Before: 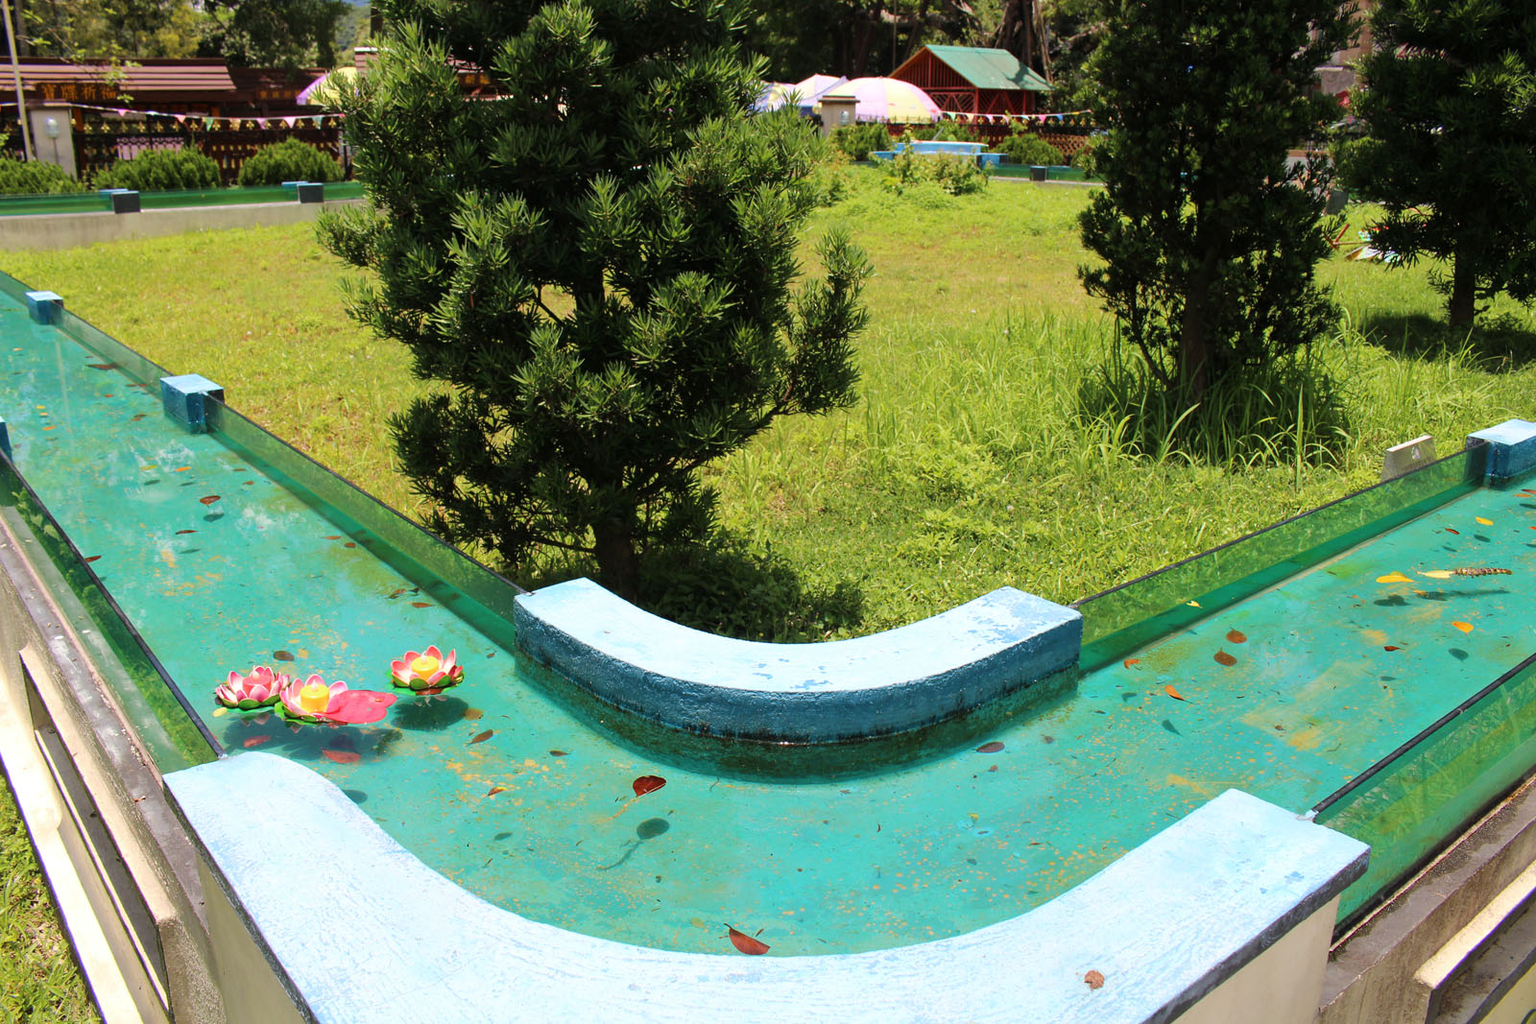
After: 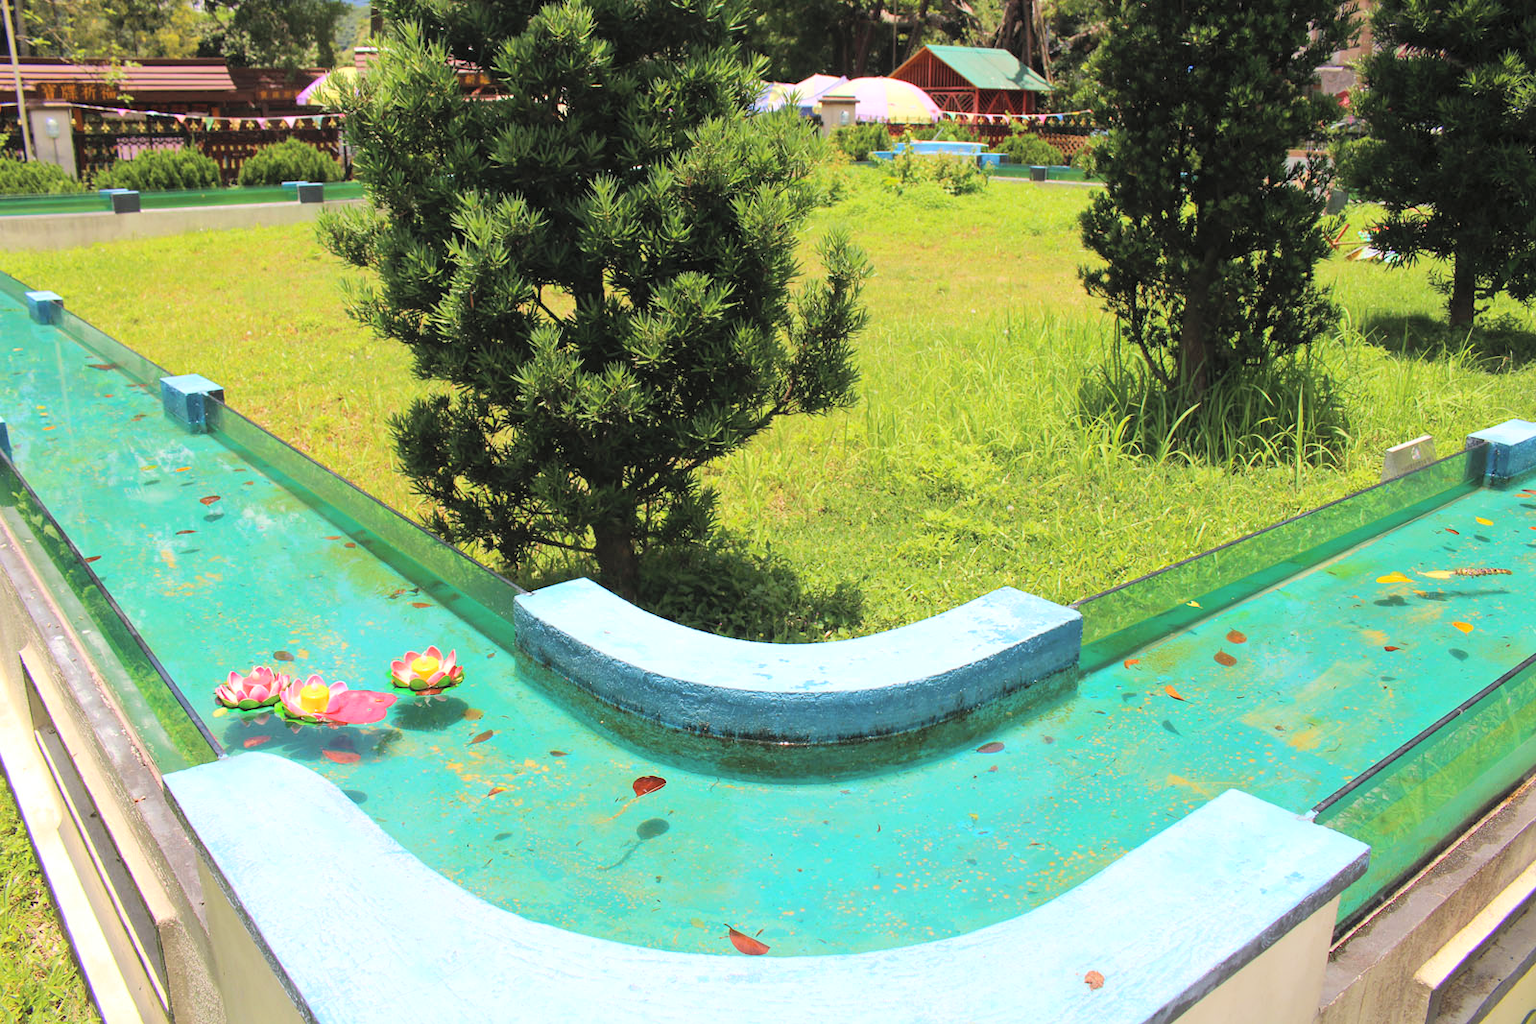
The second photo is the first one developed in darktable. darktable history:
contrast brightness saturation: contrast 0.1, brightness 0.3, saturation 0.14
